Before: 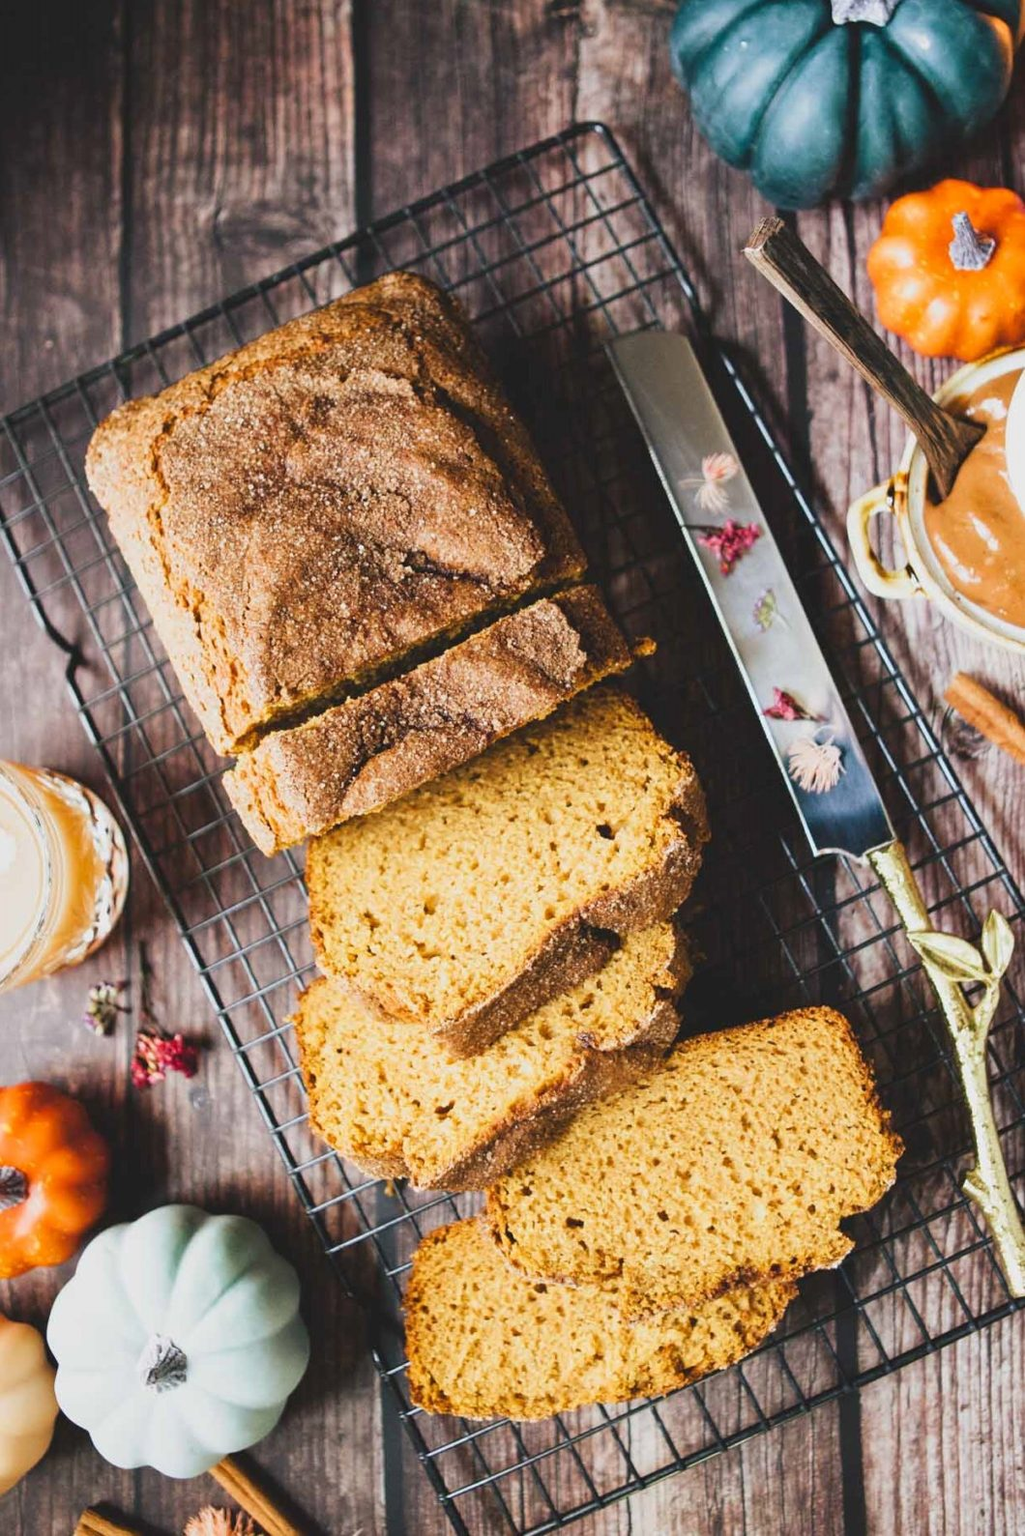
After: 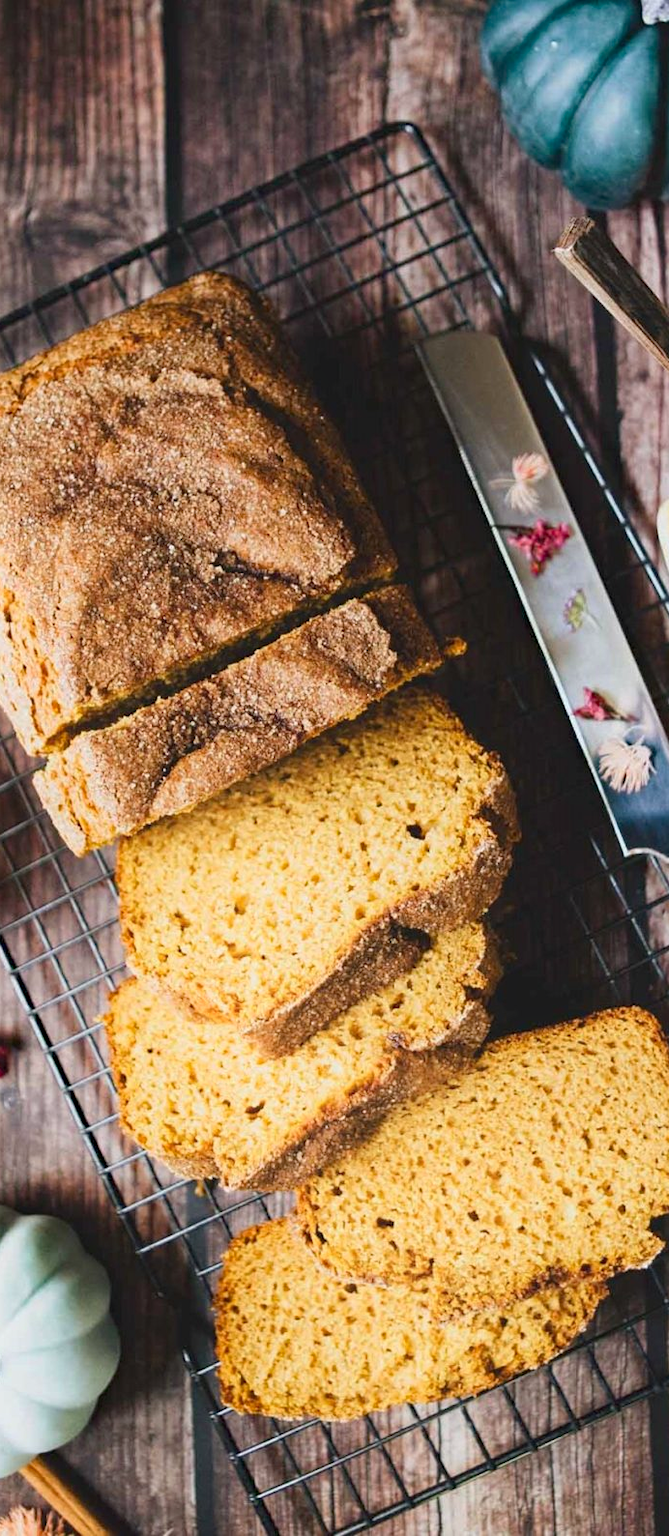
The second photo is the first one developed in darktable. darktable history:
crop and rotate: left 18.531%, right 16.036%
shadows and highlights: shadows -38.38, highlights 64.6, soften with gaussian
haze removal: compatibility mode true, adaptive false
